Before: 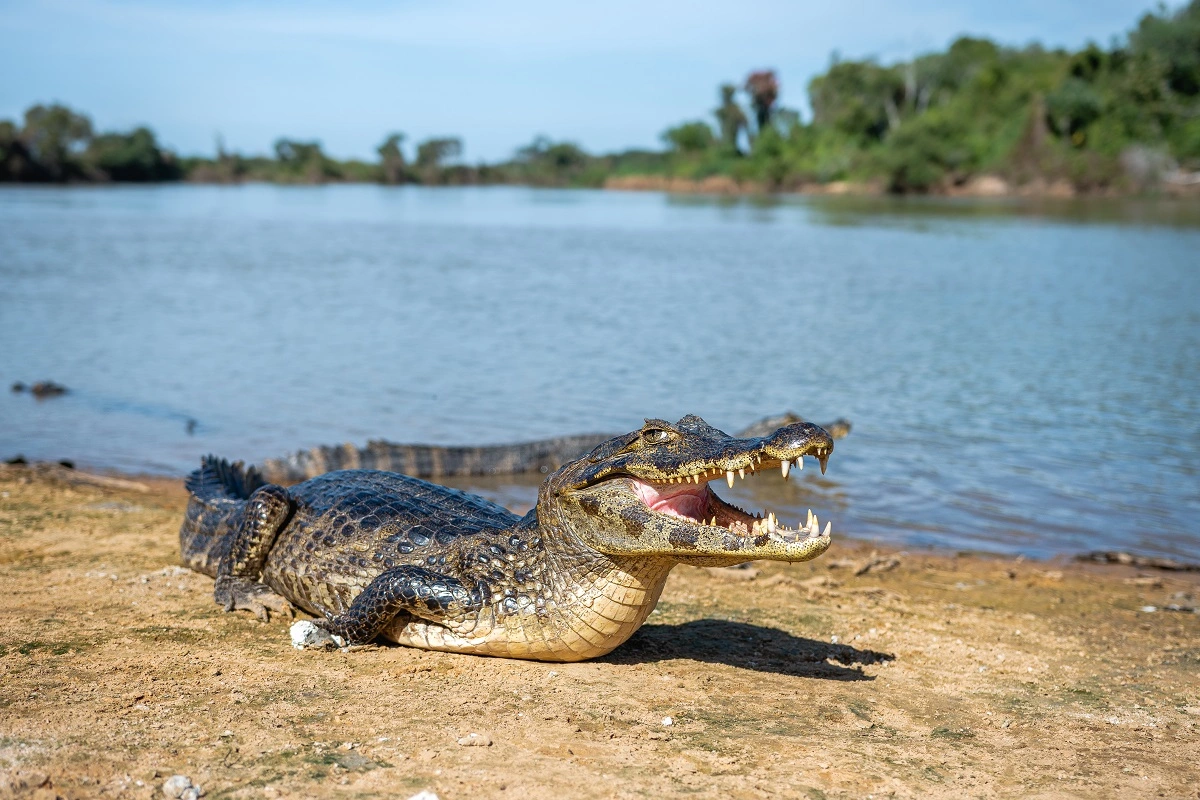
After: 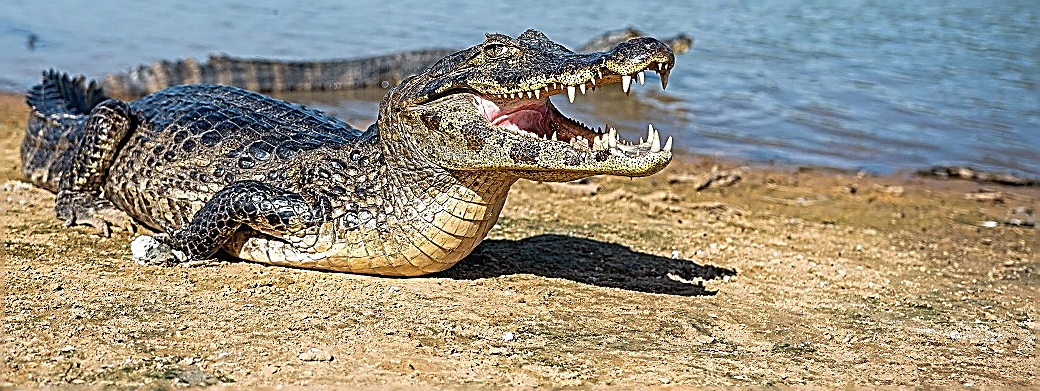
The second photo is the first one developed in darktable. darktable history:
crop and rotate: left 13.306%, top 48.129%, bottom 2.928%
sharpen: amount 1.861
